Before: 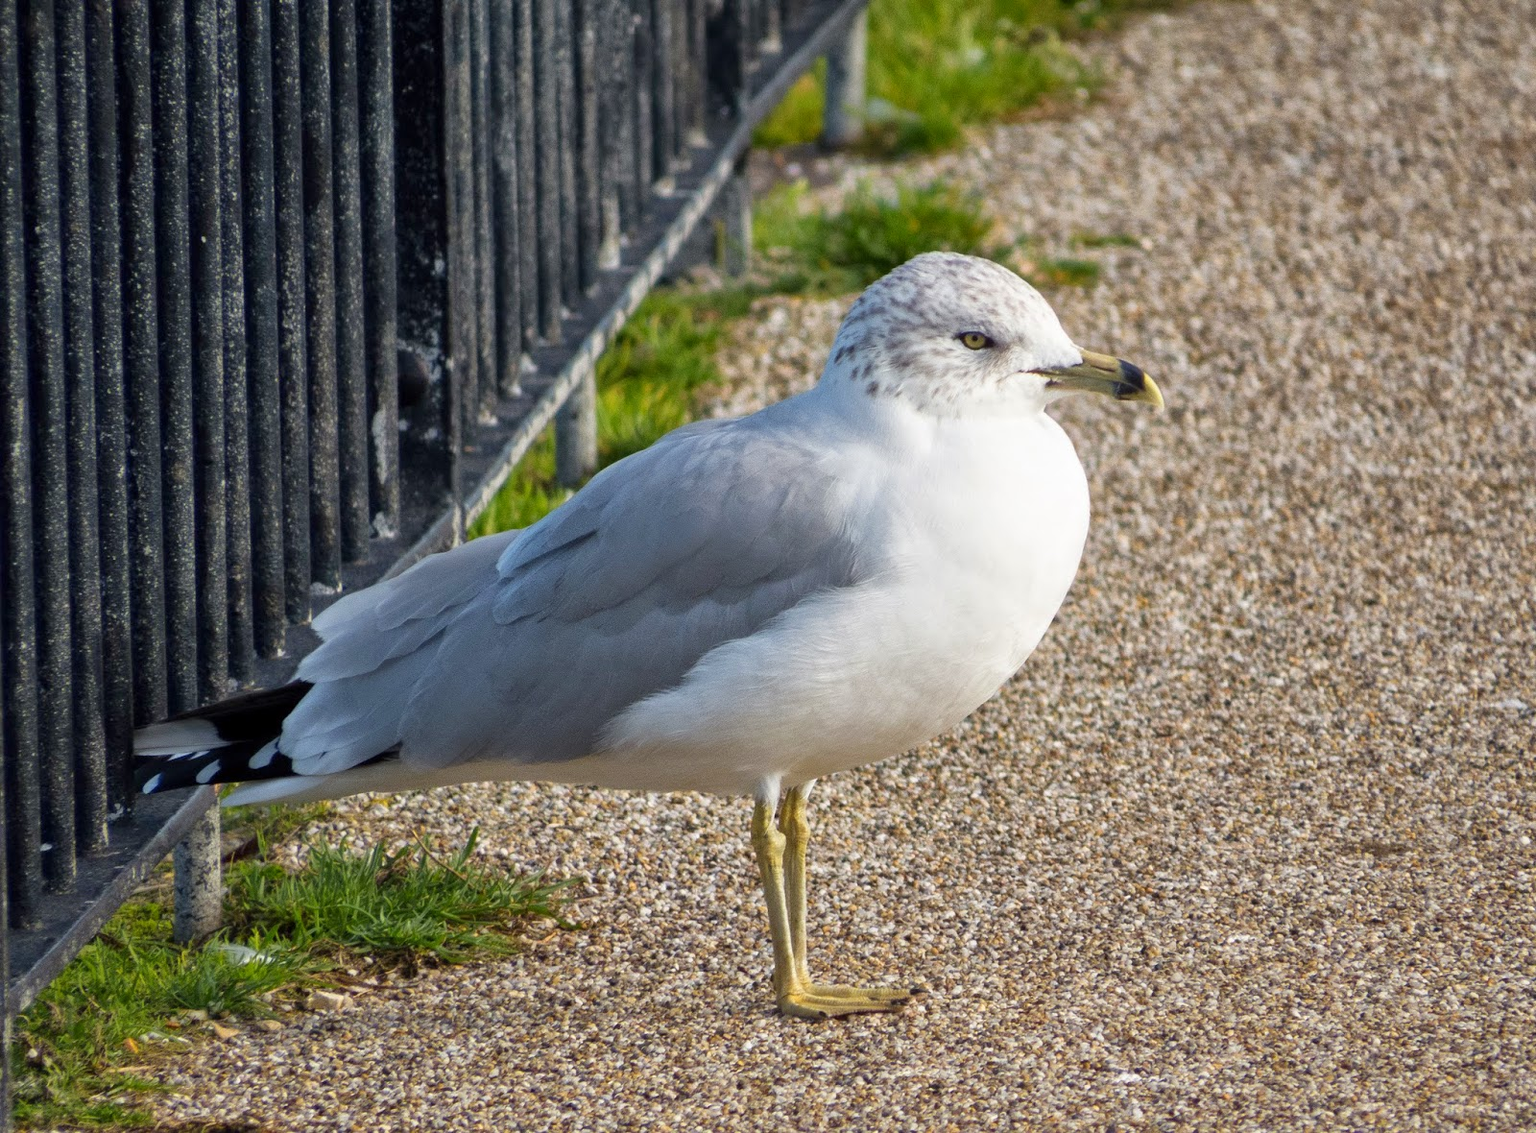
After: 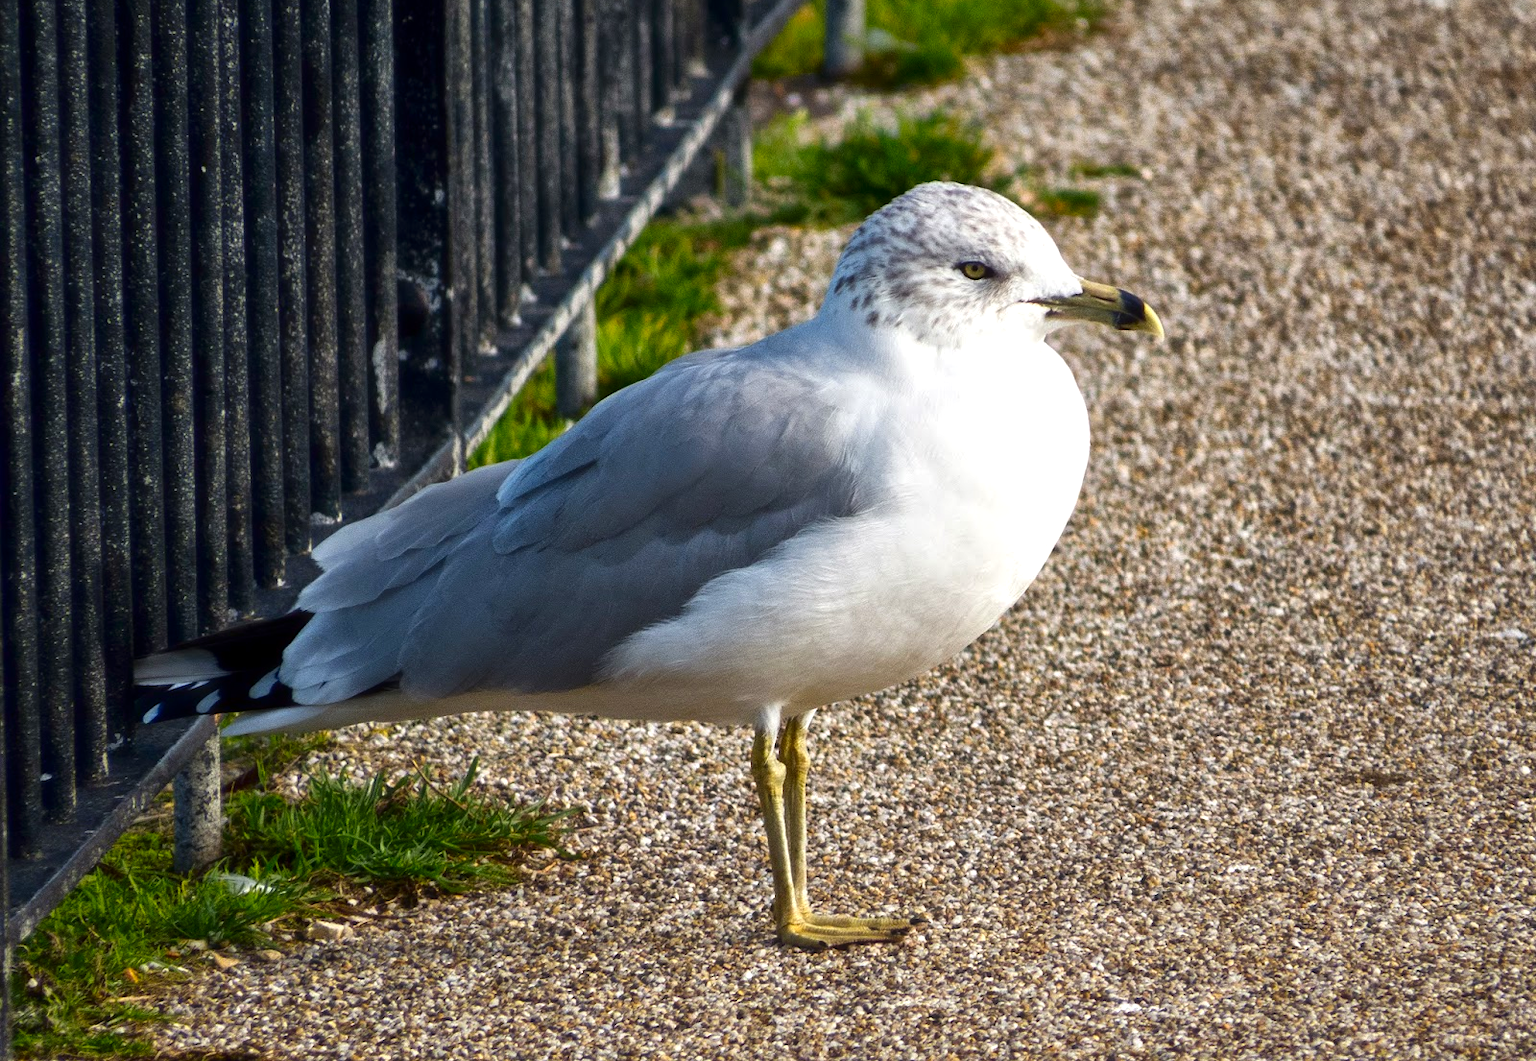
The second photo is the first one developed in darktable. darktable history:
exposure: exposure 0.3 EV, compensate highlight preservation false
crop and rotate: top 6.25%
contrast brightness saturation: contrast 0.1, brightness -0.26, saturation 0.14
haze removal: strength -0.1, adaptive false
tone equalizer: on, module defaults
